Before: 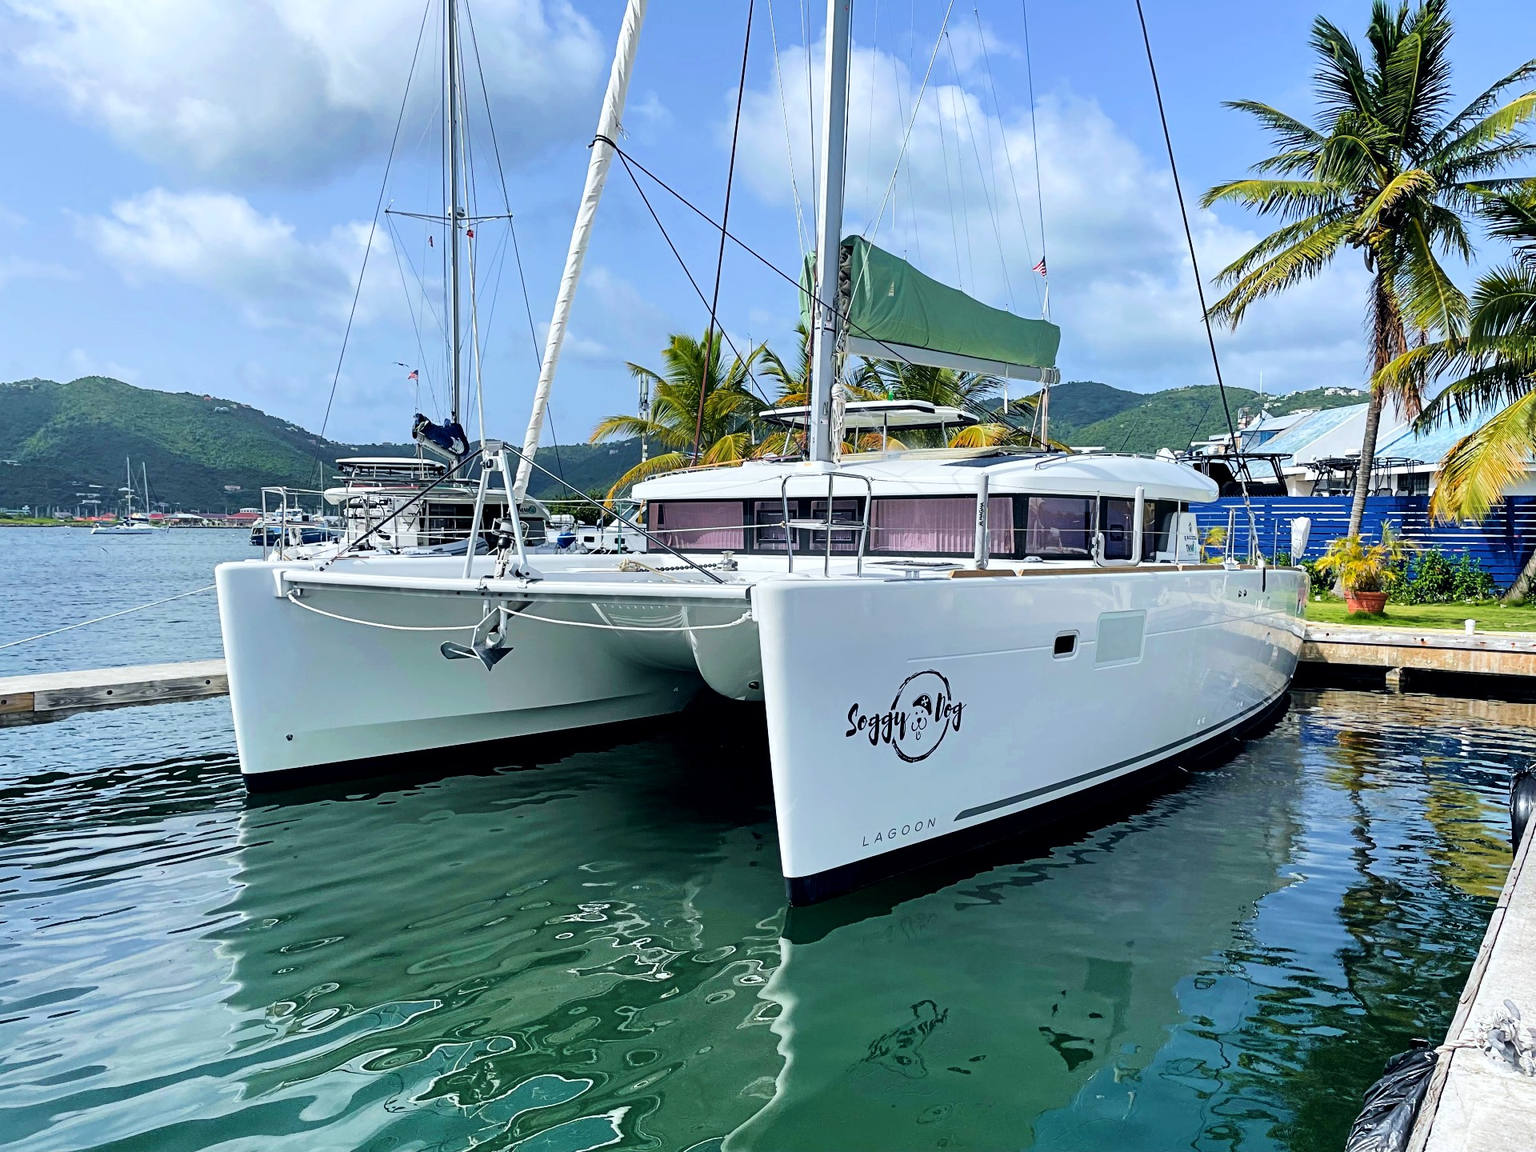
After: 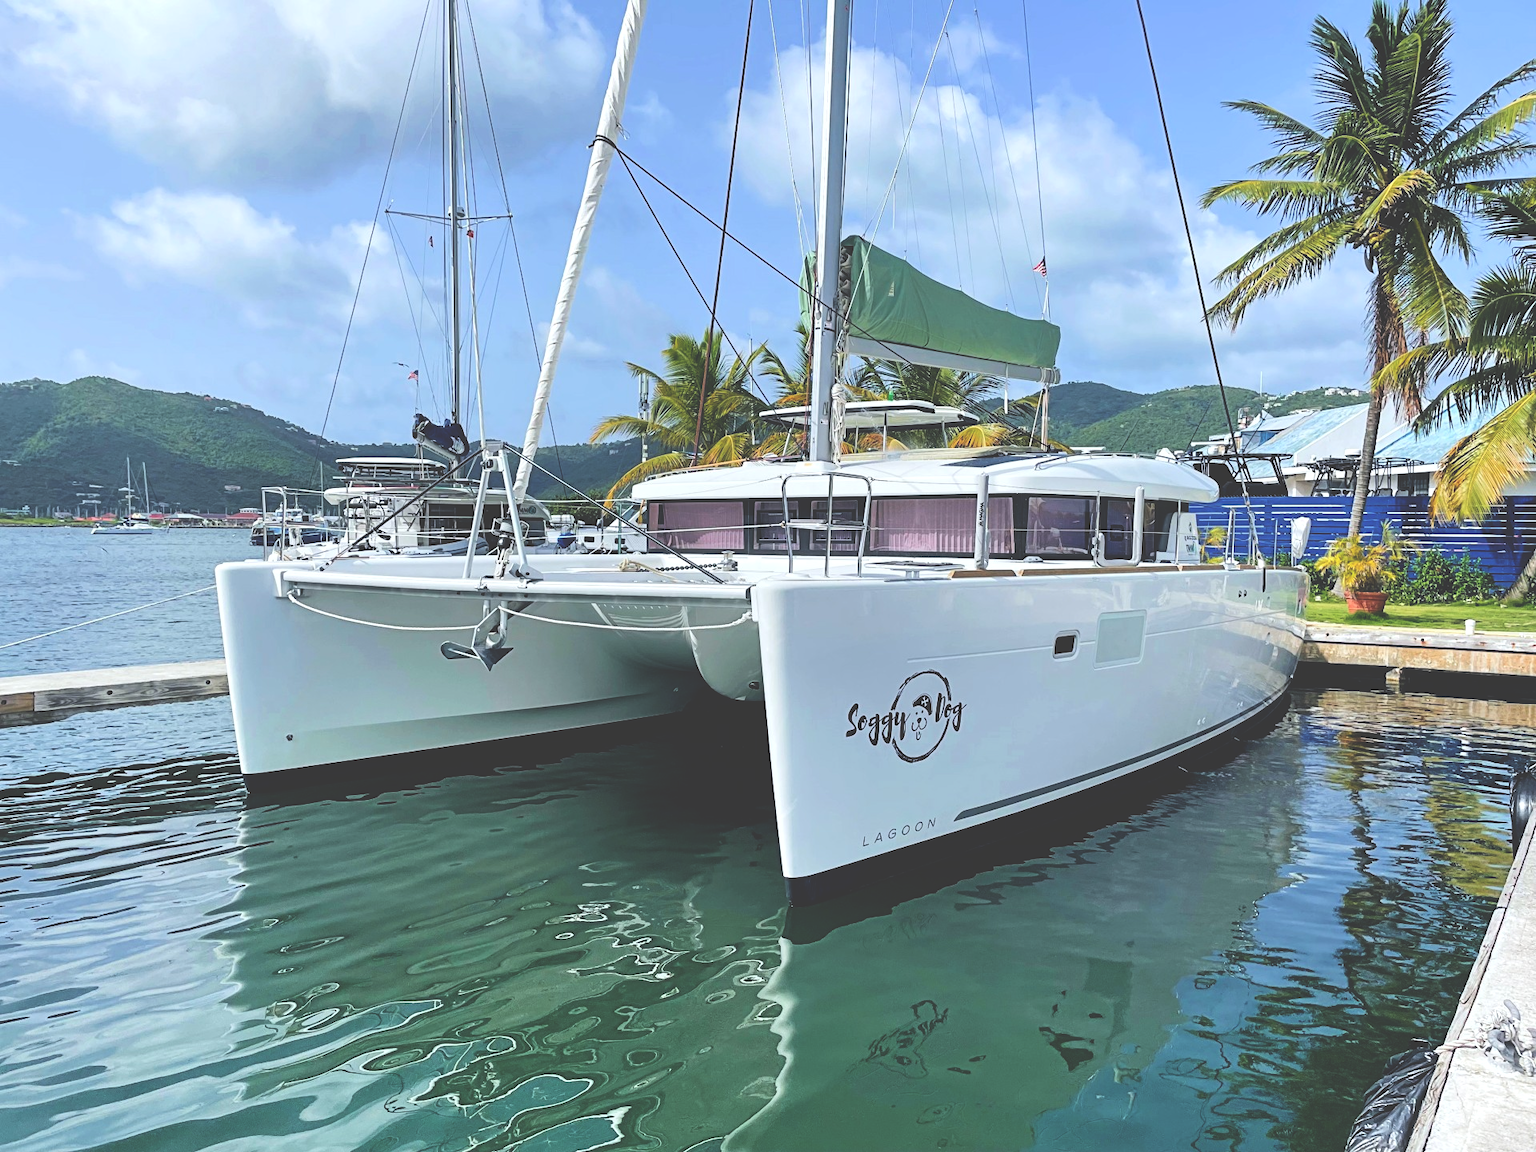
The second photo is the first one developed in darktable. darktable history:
exposure: black level correction -0.039, exposure 0.06 EV, compensate exposure bias true, compensate highlight preservation false
